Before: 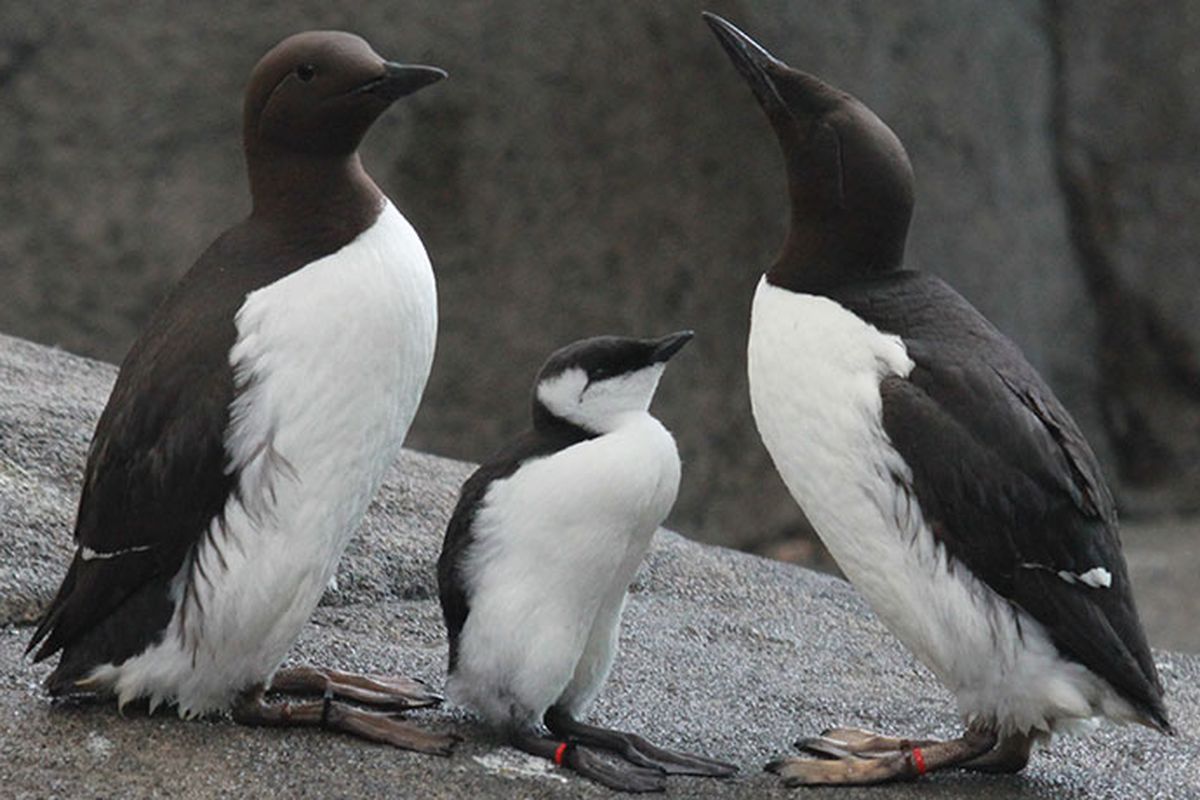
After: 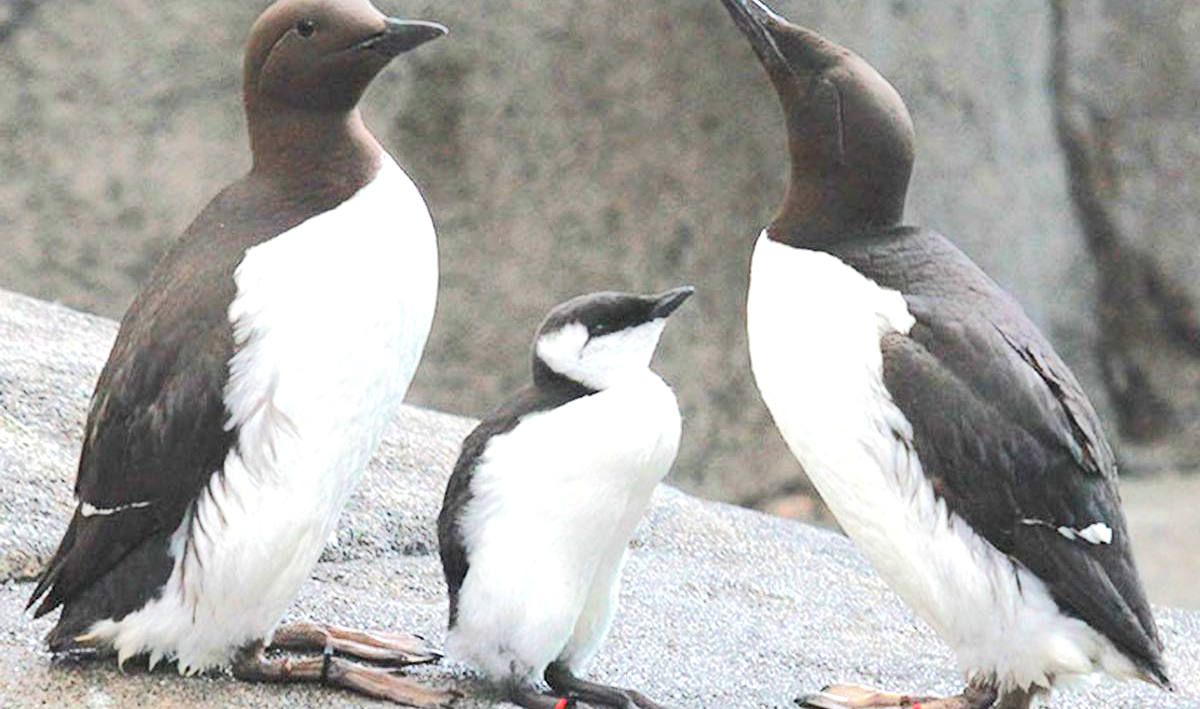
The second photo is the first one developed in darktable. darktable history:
crop and rotate: top 5.504%, bottom 5.796%
tone equalizer: -8 EV 1.99 EV, -7 EV 1.97 EV, -6 EV 1.97 EV, -5 EV 1.99 EV, -4 EV 1.99 EV, -3 EV 1.48 EV, -2 EV 0.971 EV, -1 EV 0.489 EV, edges refinement/feathering 500, mask exposure compensation -1.57 EV, preserve details no
exposure: black level correction 0.001, exposure 0.499 EV, compensate highlight preservation false
